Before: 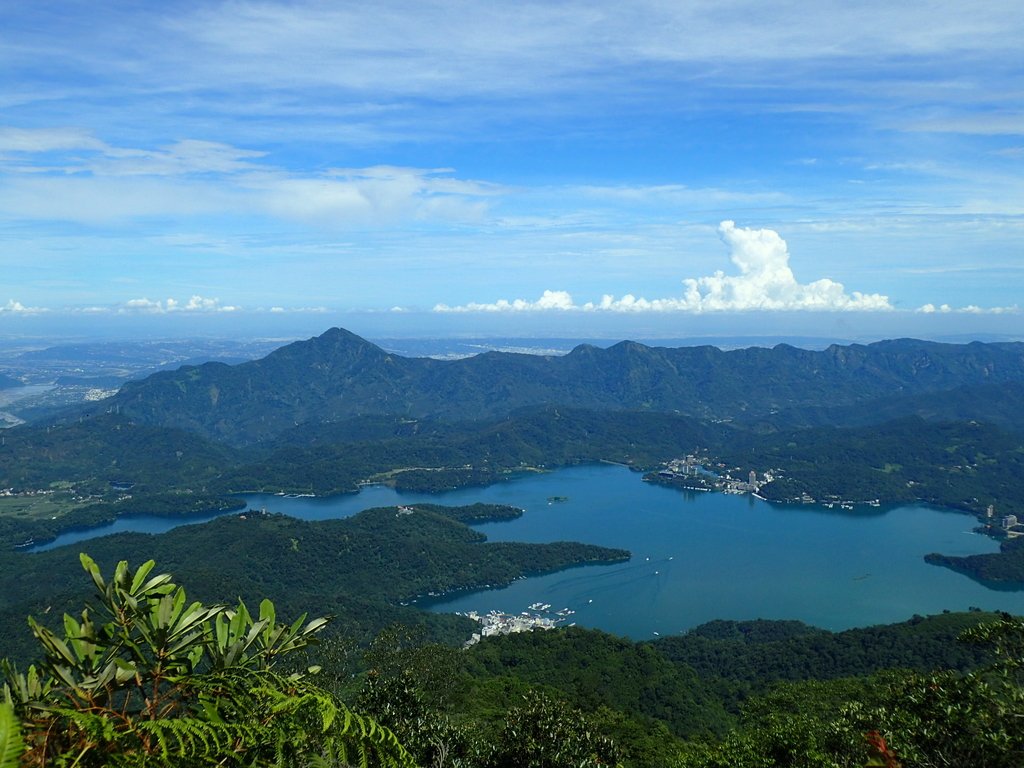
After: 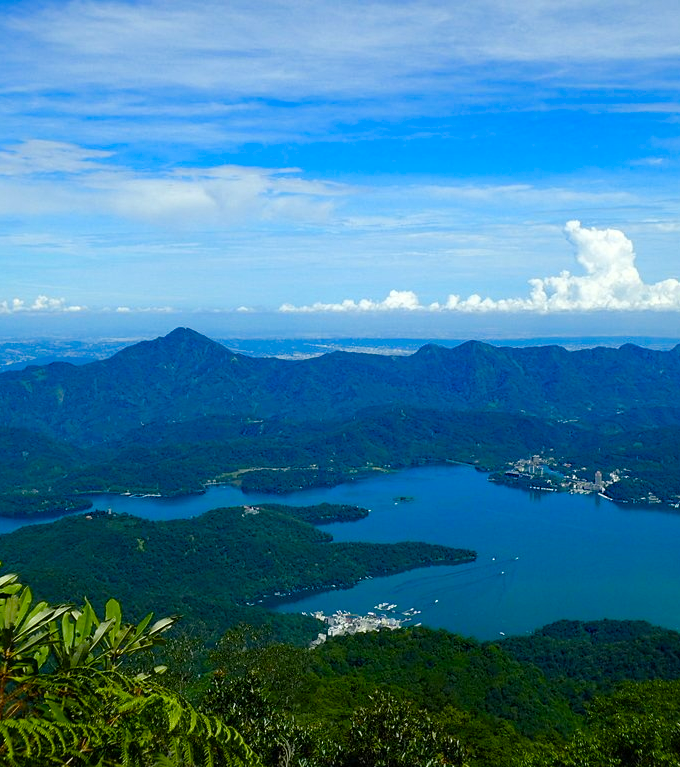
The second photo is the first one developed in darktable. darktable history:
haze removal: compatibility mode true, adaptive false
crop and rotate: left 15.099%, right 18.494%
color balance rgb: linear chroma grading › global chroma 9.859%, perceptual saturation grading › global saturation 24.756%, perceptual saturation grading › highlights -50.757%, perceptual saturation grading › mid-tones 18.99%, perceptual saturation grading › shadows 60.372%
